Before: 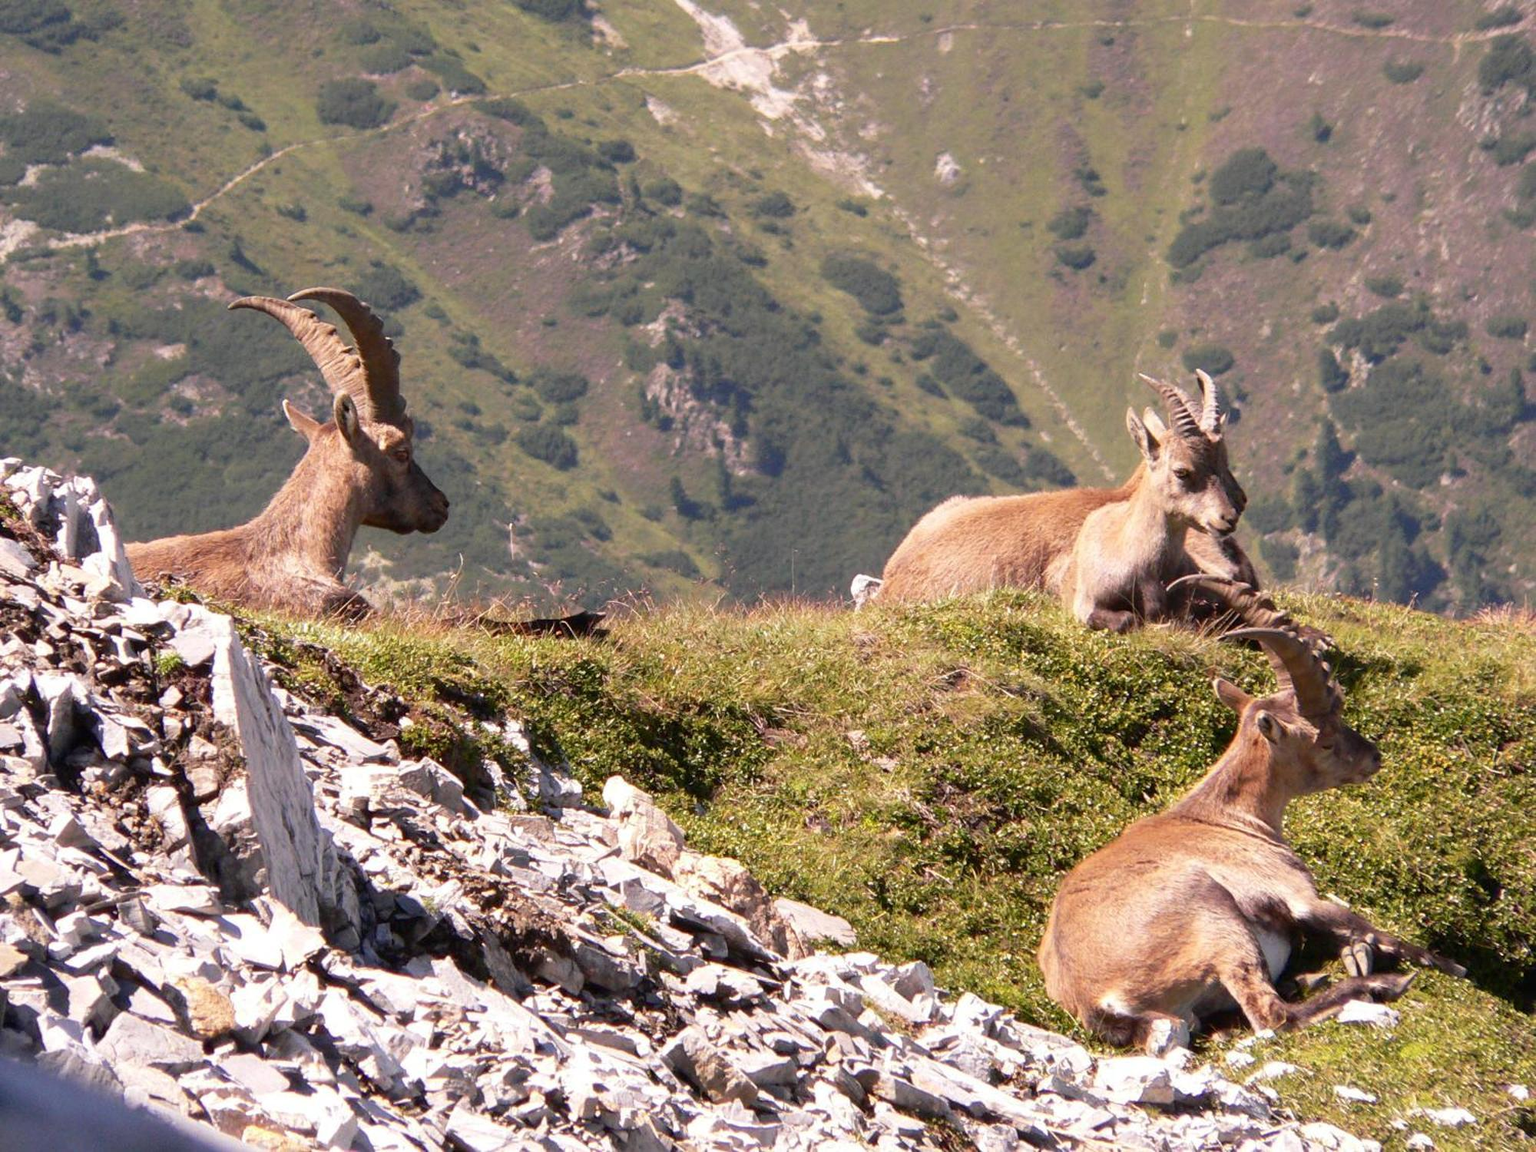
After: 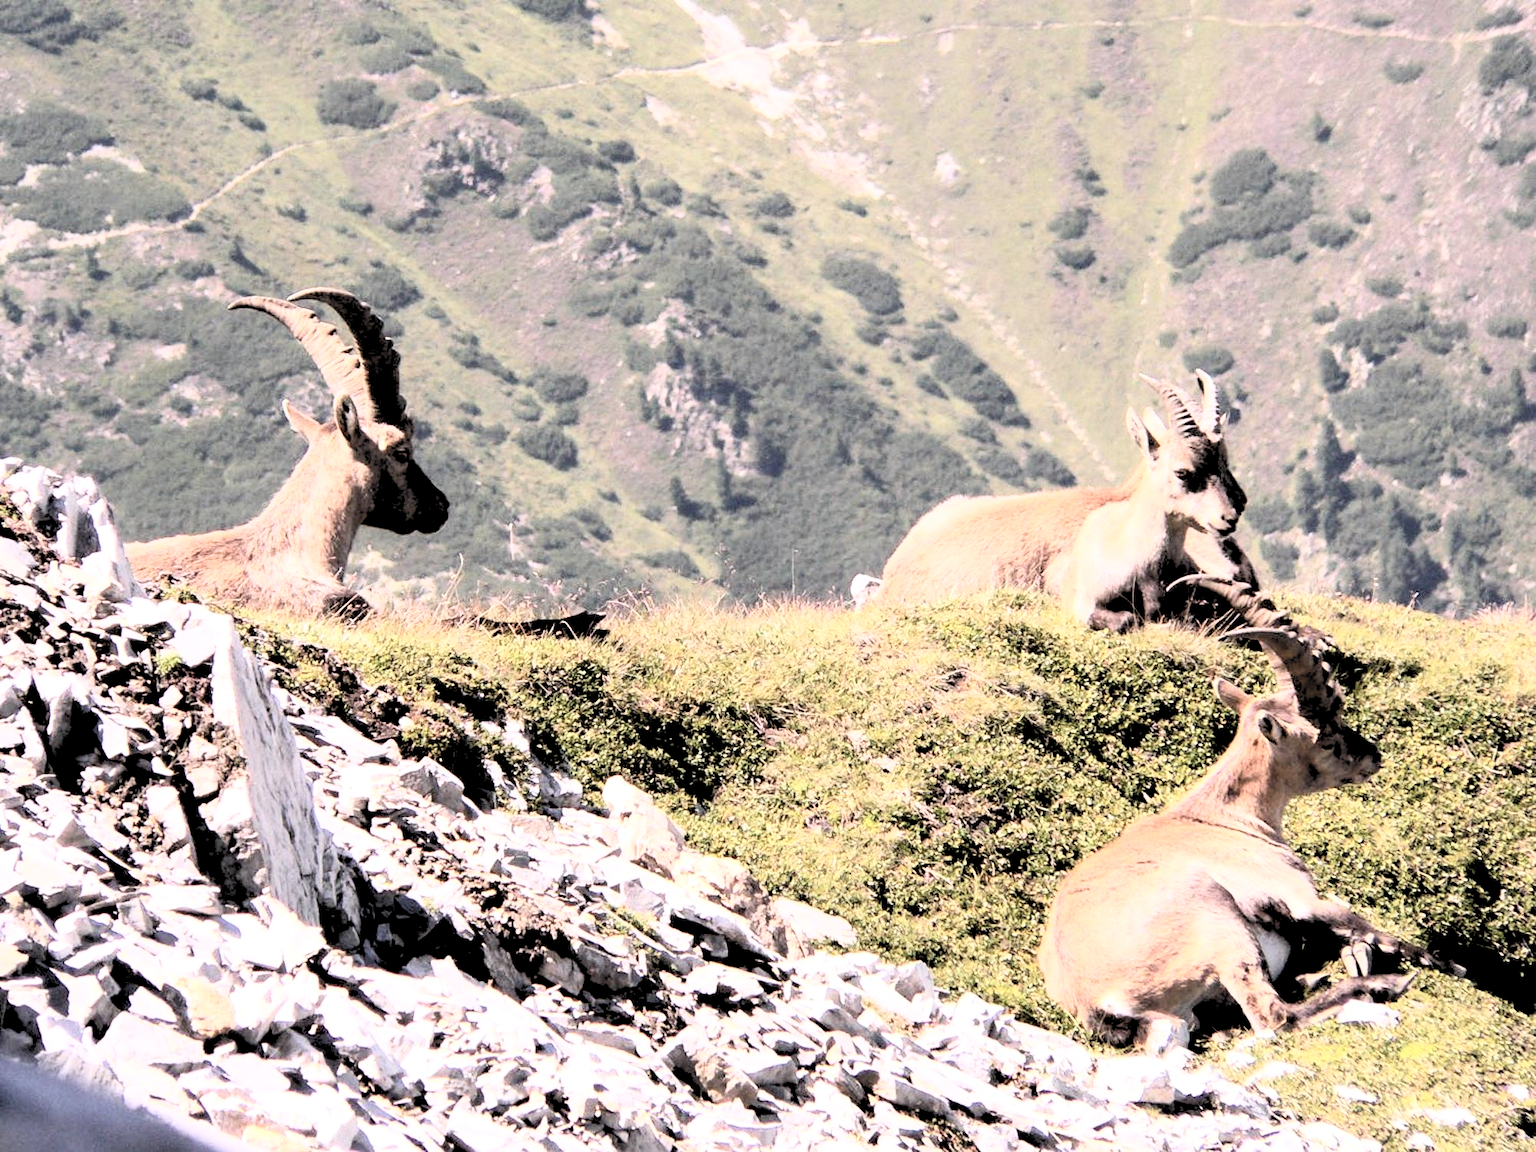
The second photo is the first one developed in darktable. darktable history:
rgb levels: levels [[0.029, 0.461, 0.922], [0, 0.5, 1], [0, 0.5, 1]]
contrast brightness saturation: contrast 0.43, brightness 0.56, saturation -0.19
white balance: red 1.004, blue 1.024
